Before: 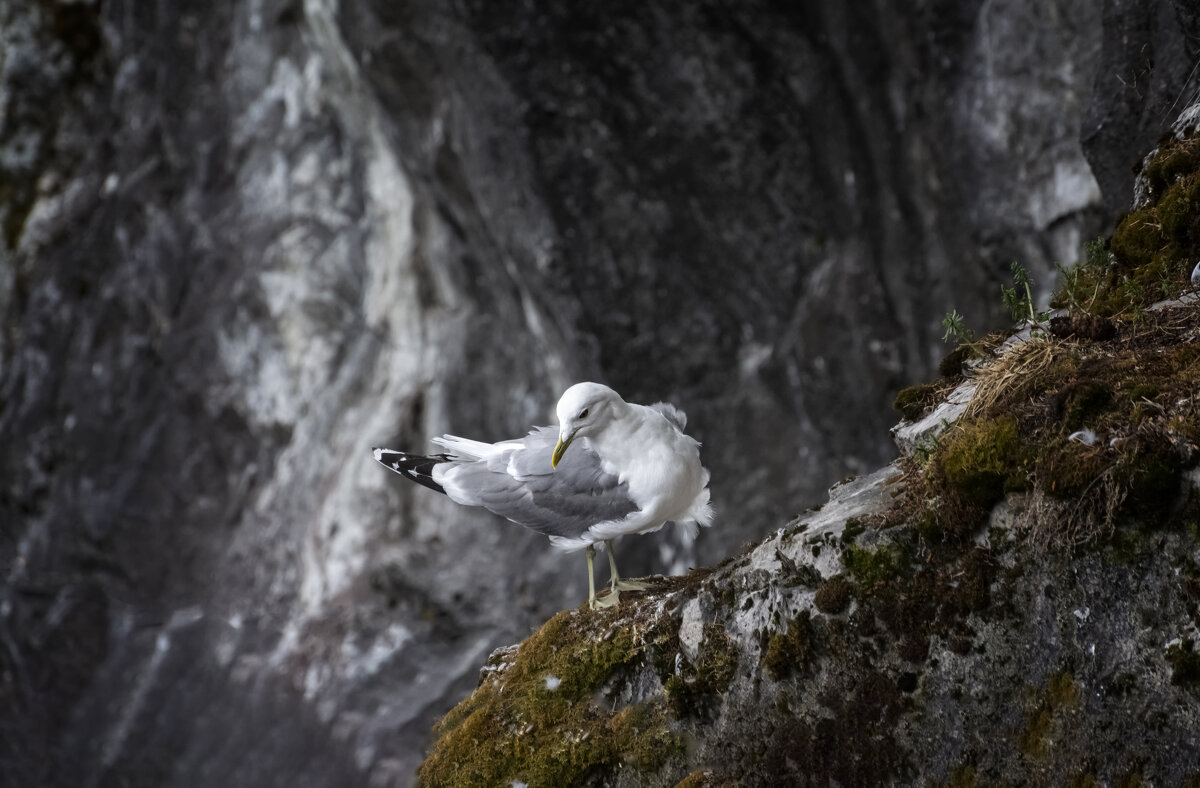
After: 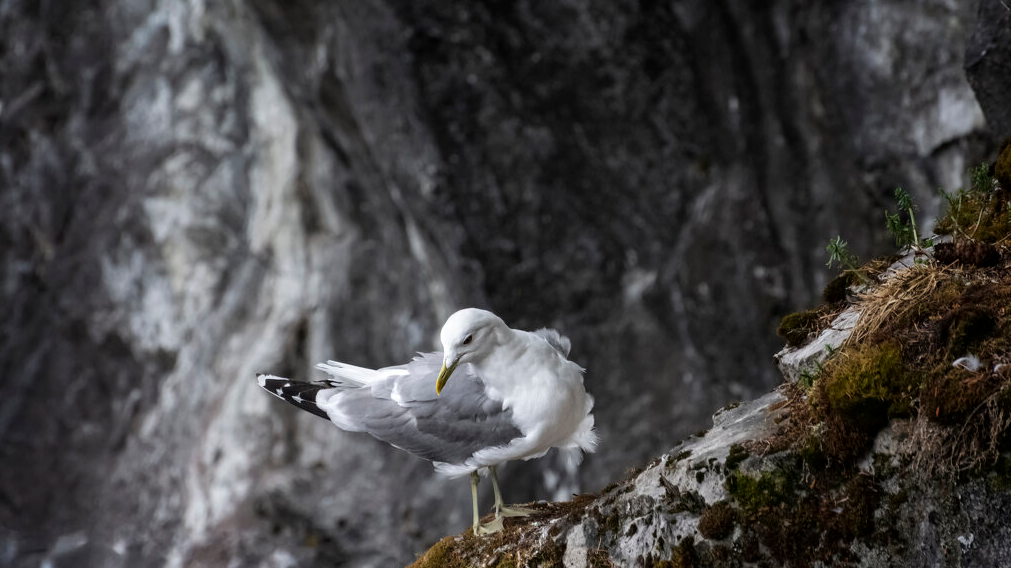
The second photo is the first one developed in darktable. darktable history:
crop and rotate: left 9.698%, top 9.406%, right 5.975%, bottom 18.4%
